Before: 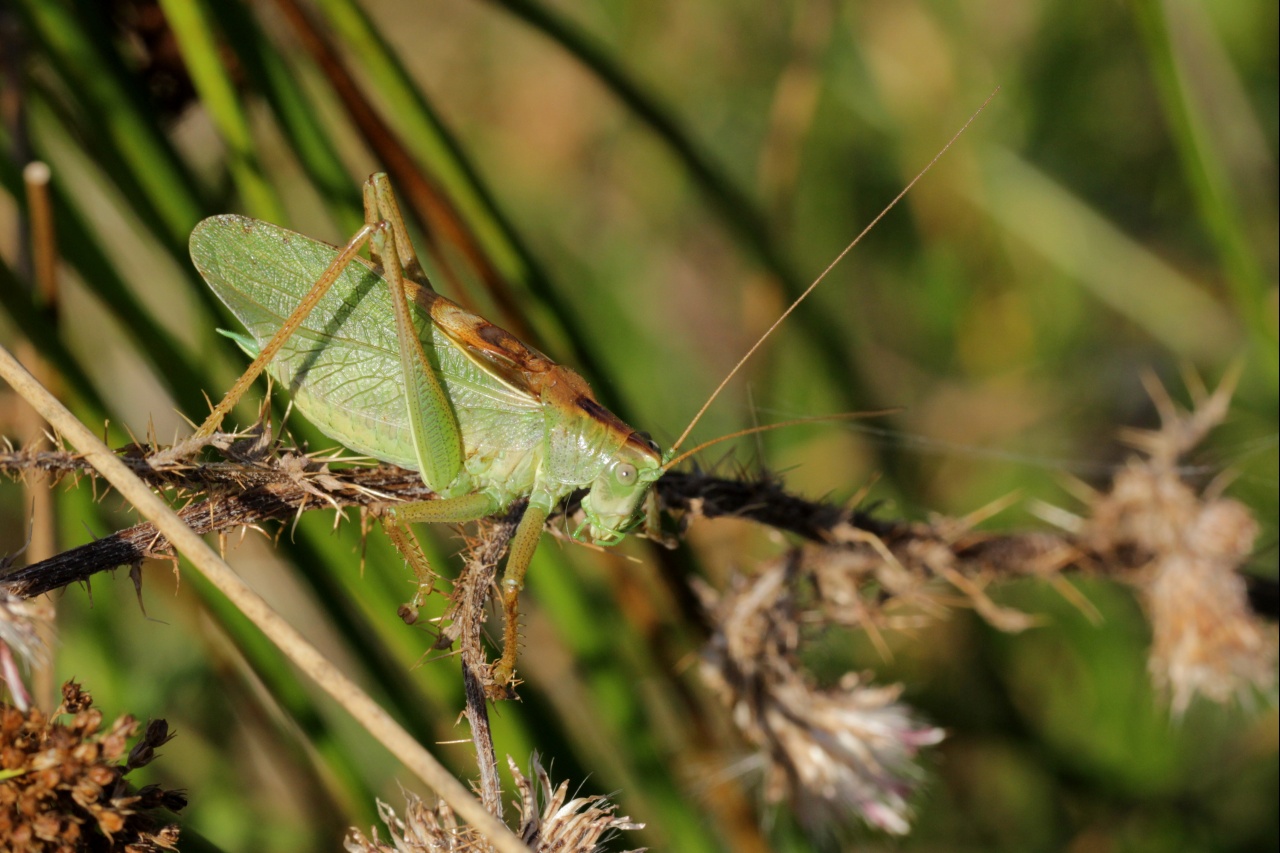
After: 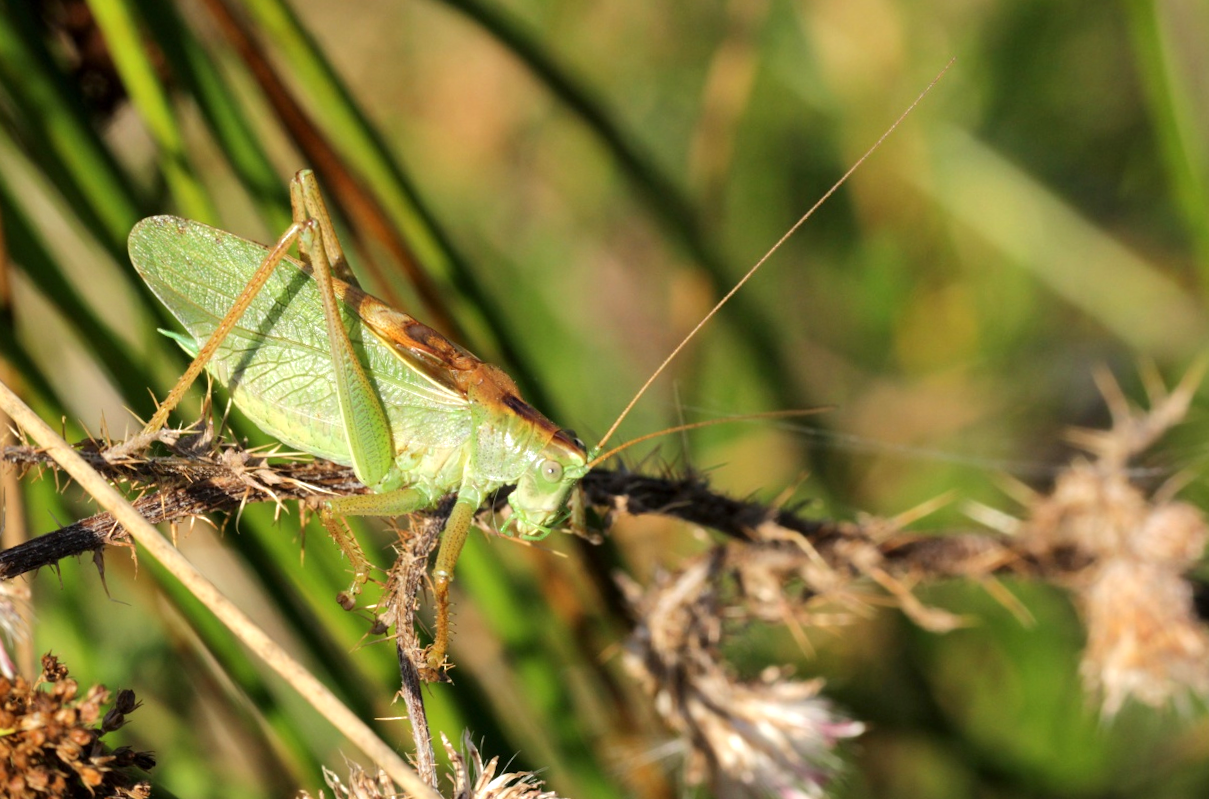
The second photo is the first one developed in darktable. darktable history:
exposure: exposure 0.636 EV, compensate highlight preservation false
rotate and perspective: rotation 0.062°, lens shift (vertical) 0.115, lens shift (horizontal) -0.133, crop left 0.047, crop right 0.94, crop top 0.061, crop bottom 0.94
